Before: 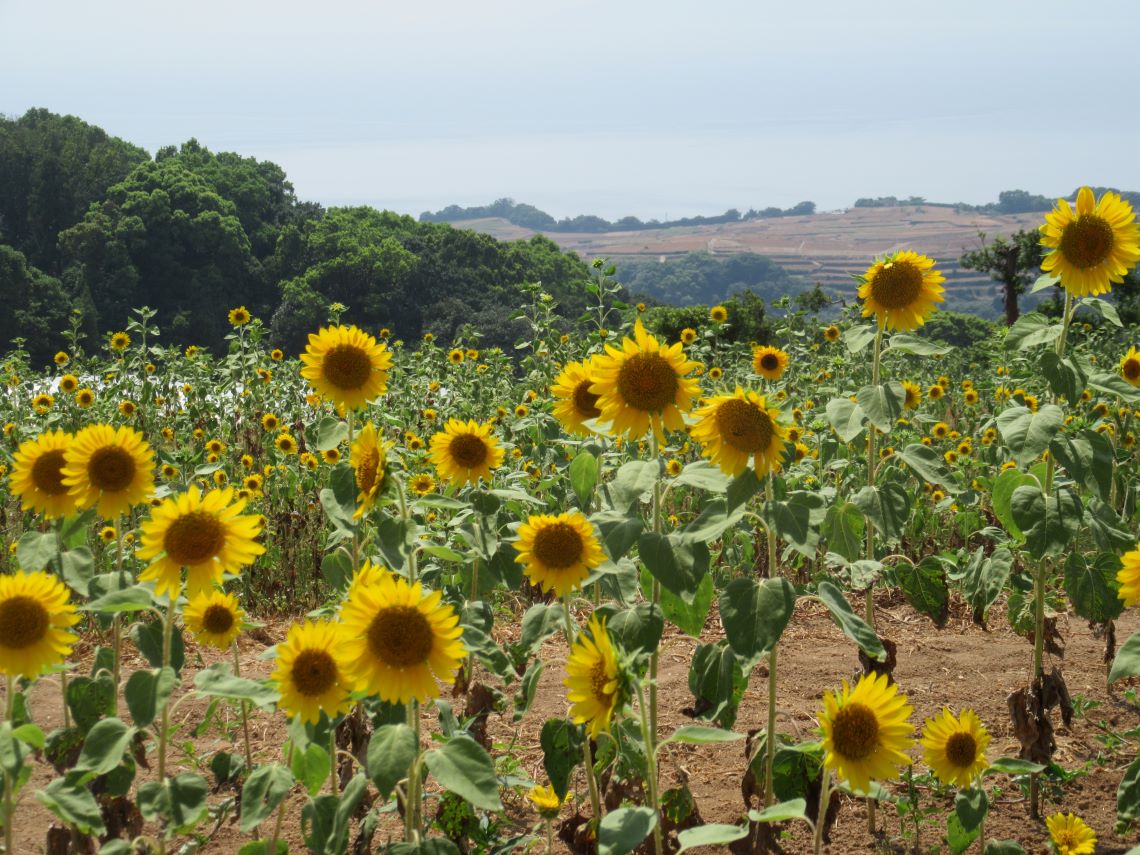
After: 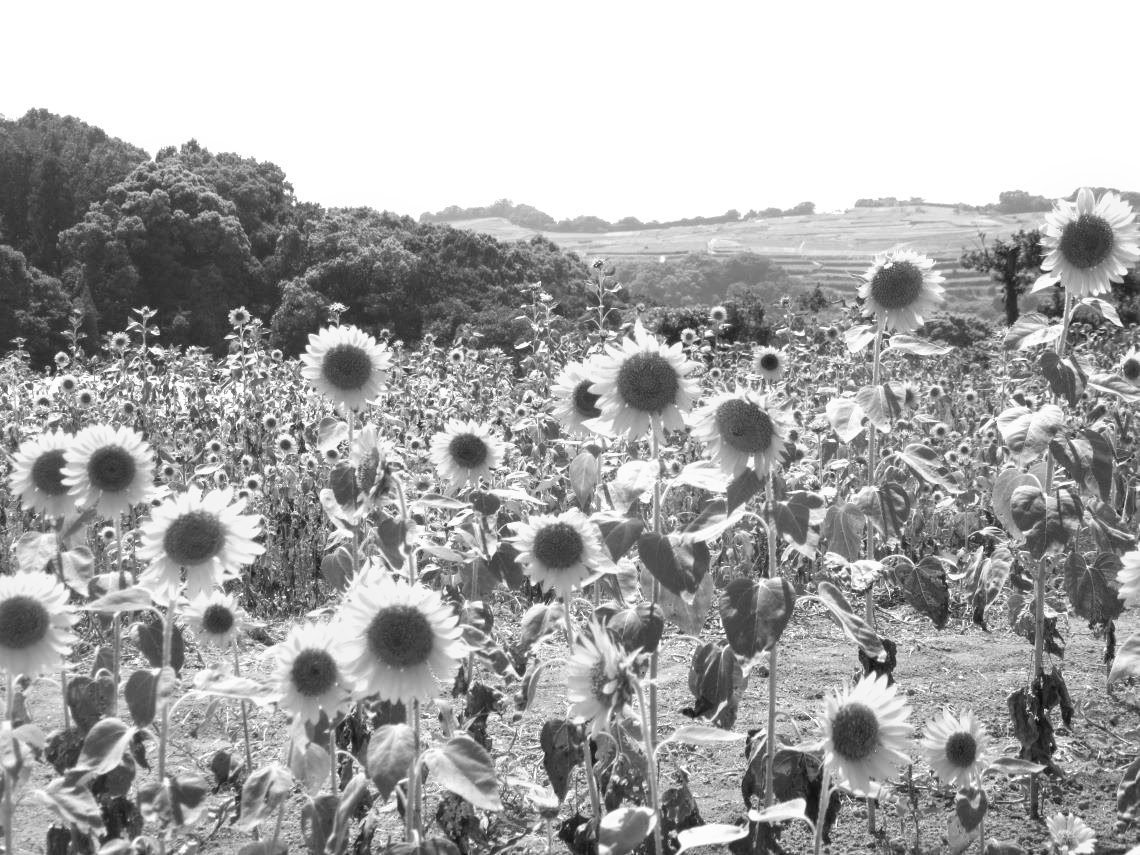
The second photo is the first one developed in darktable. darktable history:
exposure: exposure 1 EV, compensate highlight preservation false
monochrome: a 1.94, b -0.638
velvia: on, module defaults
